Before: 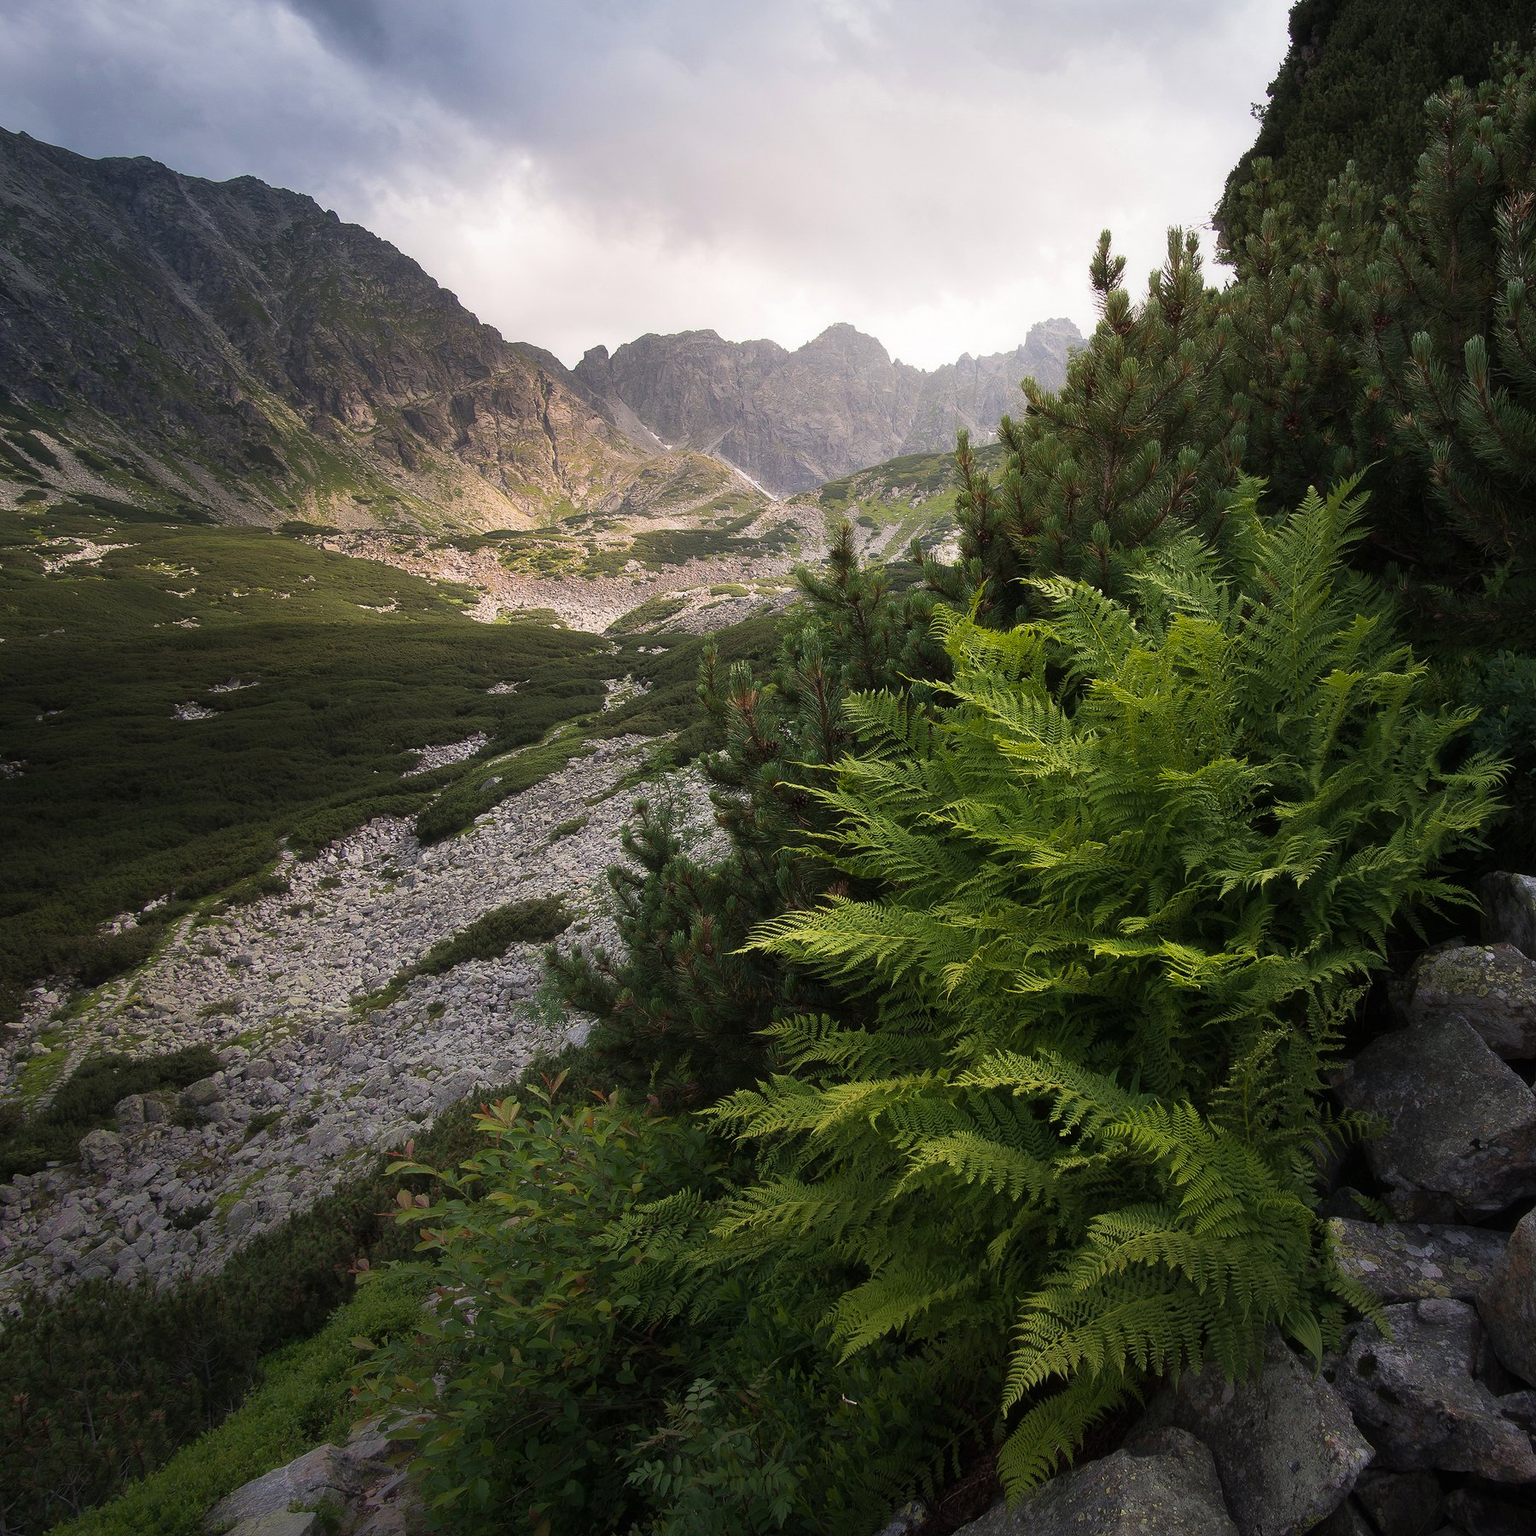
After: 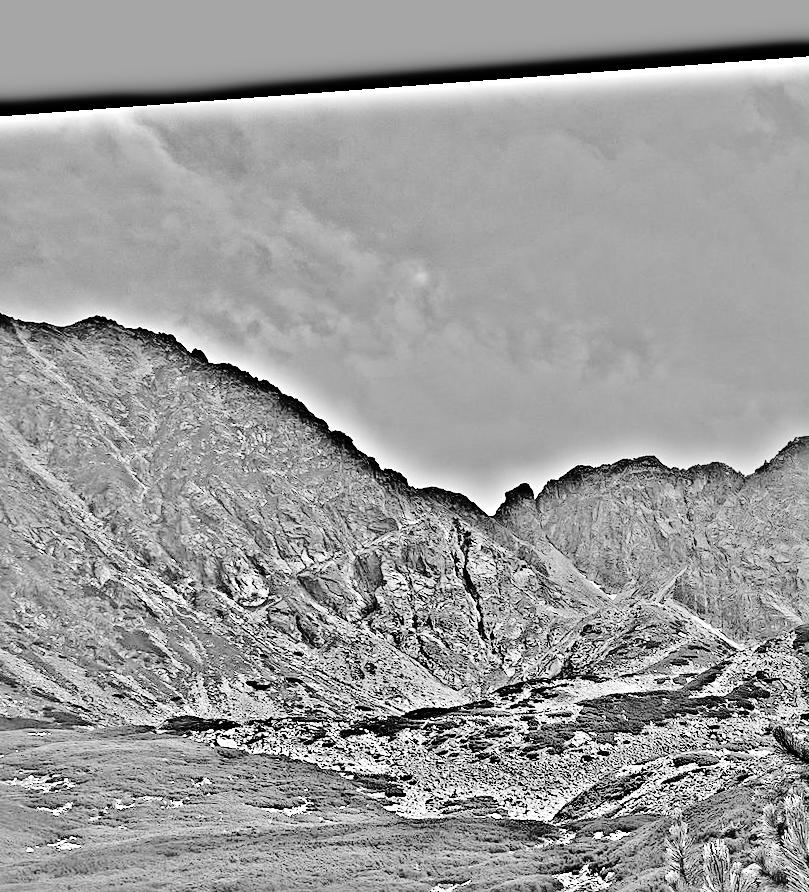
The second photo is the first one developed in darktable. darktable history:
rotate and perspective: rotation -4.25°, automatic cropping off
highpass: sharpness 49.79%, contrast boost 49.79%
sharpen: radius 2.529, amount 0.323
crop and rotate: left 10.817%, top 0.062%, right 47.194%, bottom 53.626%
base curve: curves: ch0 [(0, 0) (0.036, 0.01) (0.123, 0.254) (0.258, 0.504) (0.507, 0.748) (1, 1)], preserve colors none
